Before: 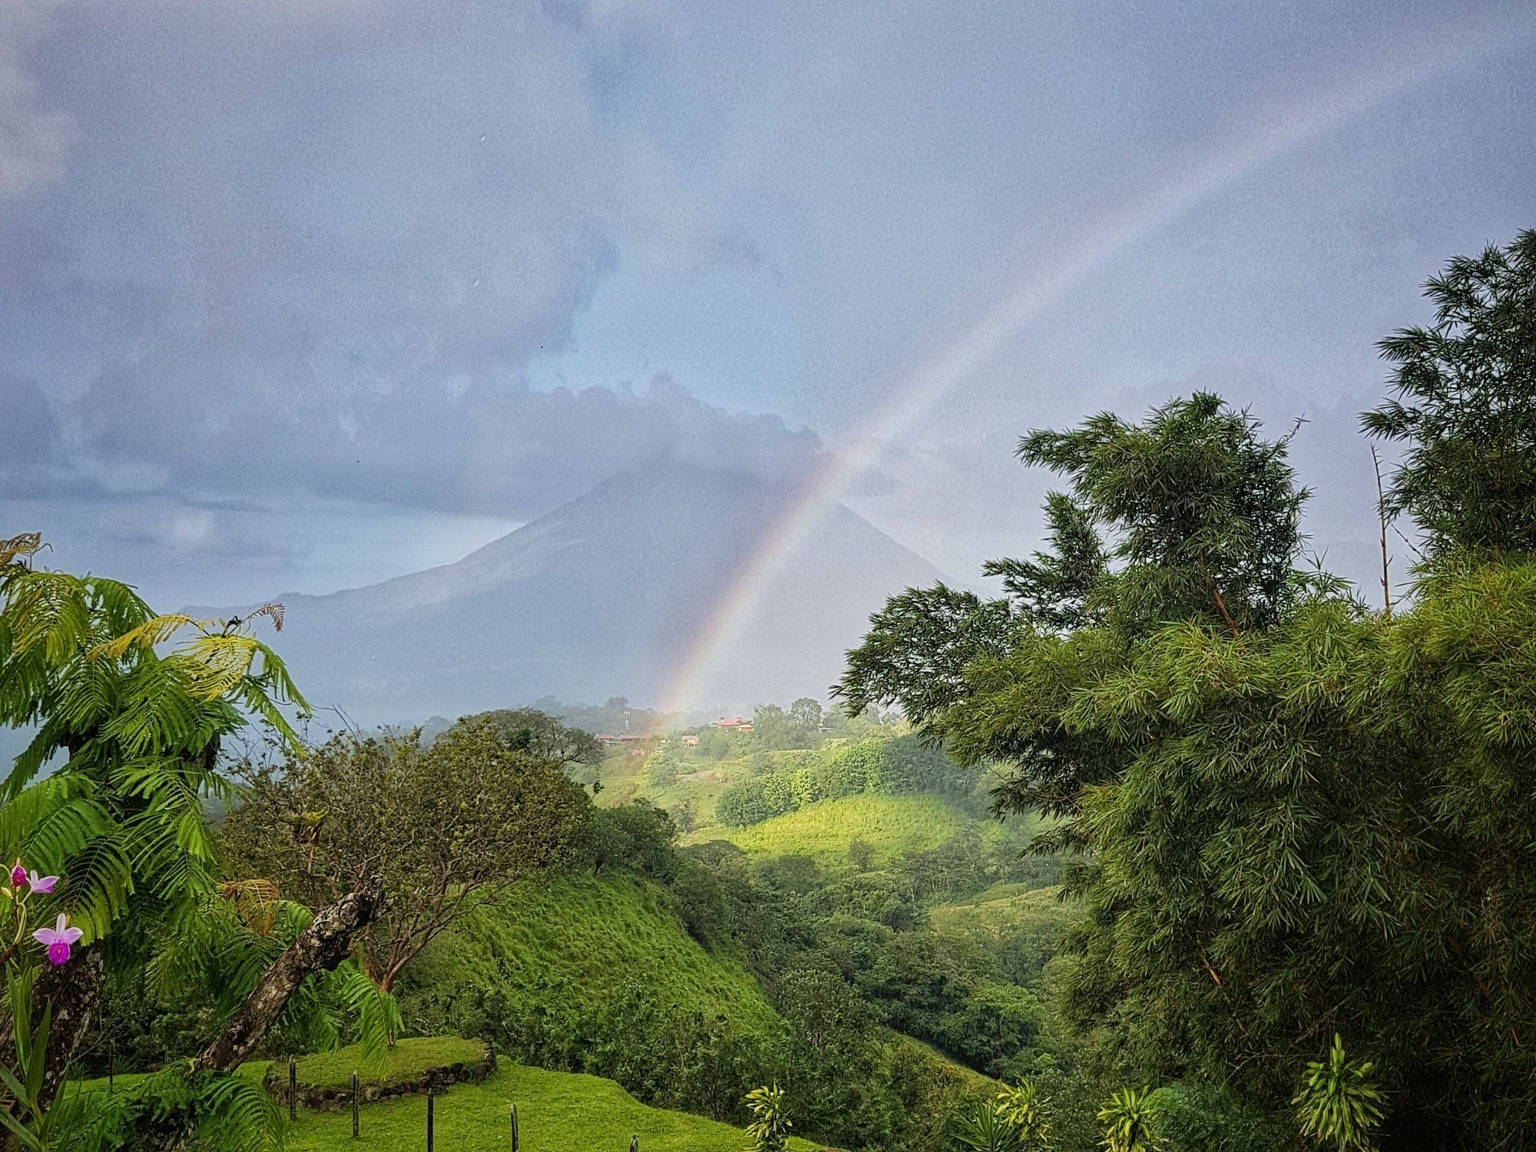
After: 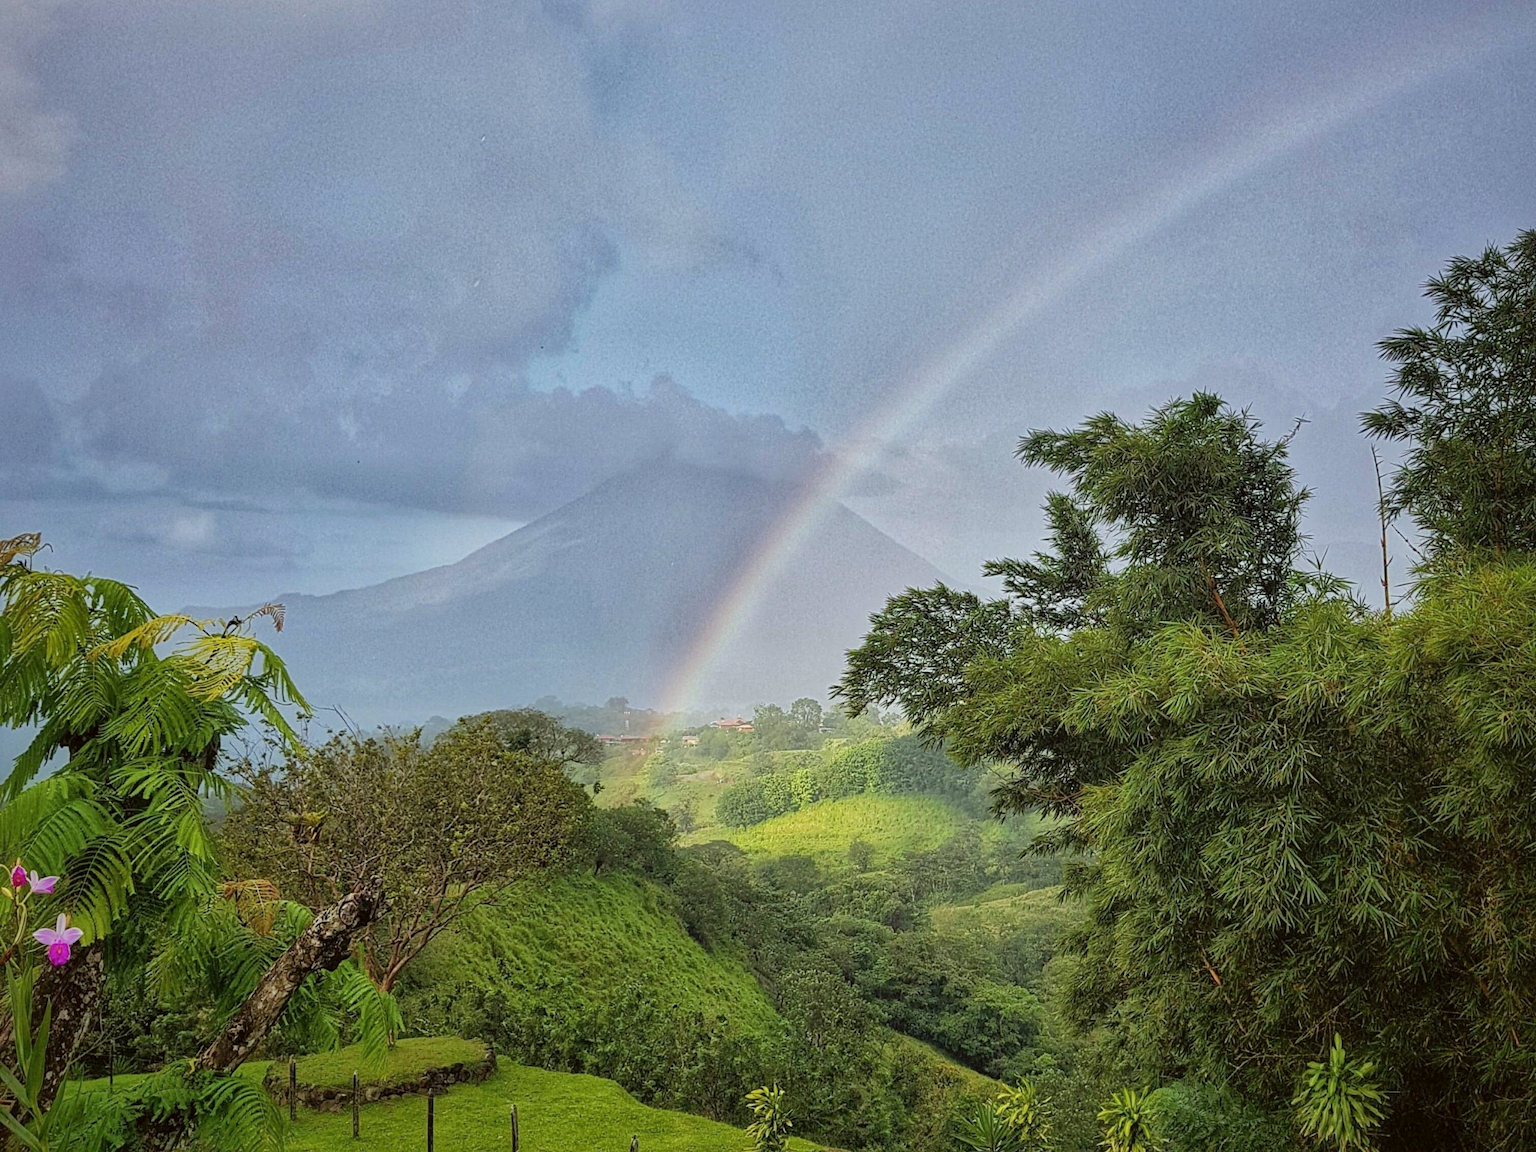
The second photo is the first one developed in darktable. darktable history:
color correction: highlights a* -2.73, highlights b* -2.09, shadows a* 2.41, shadows b* 2.73
shadows and highlights: on, module defaults
